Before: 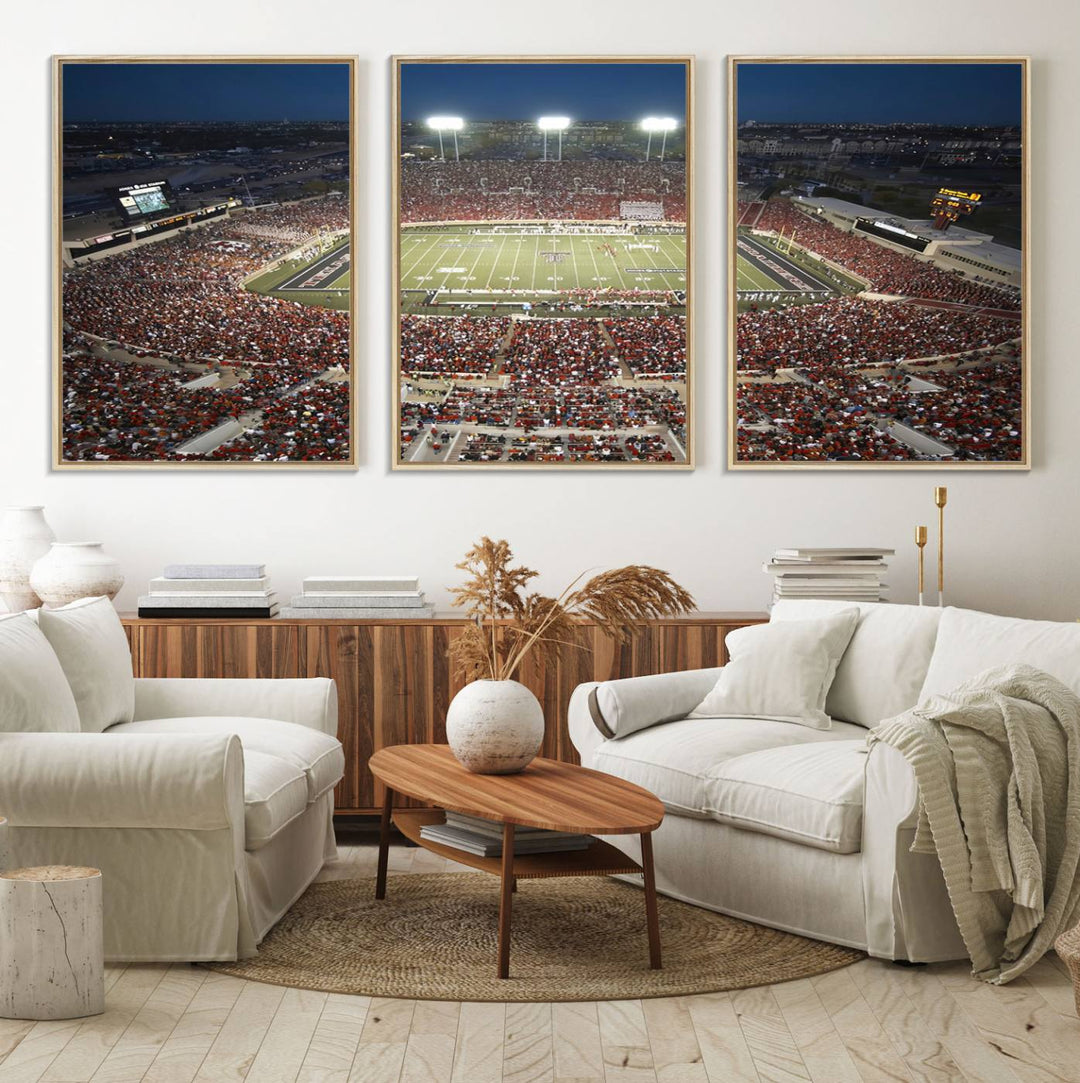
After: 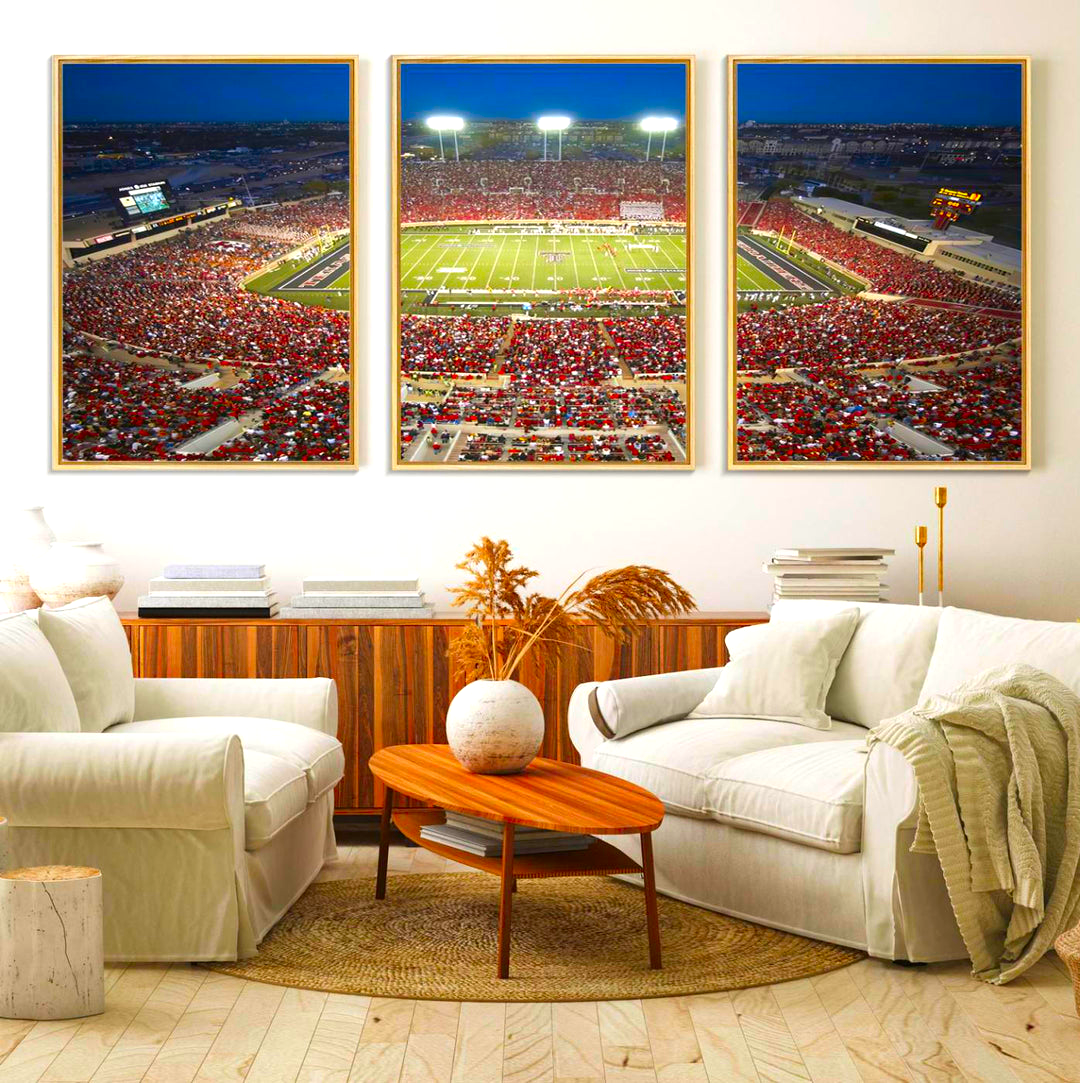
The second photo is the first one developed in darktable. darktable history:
color correction: saturation 2.15
exposure: exposure 0.376 EV, compensate highlight preservation false
